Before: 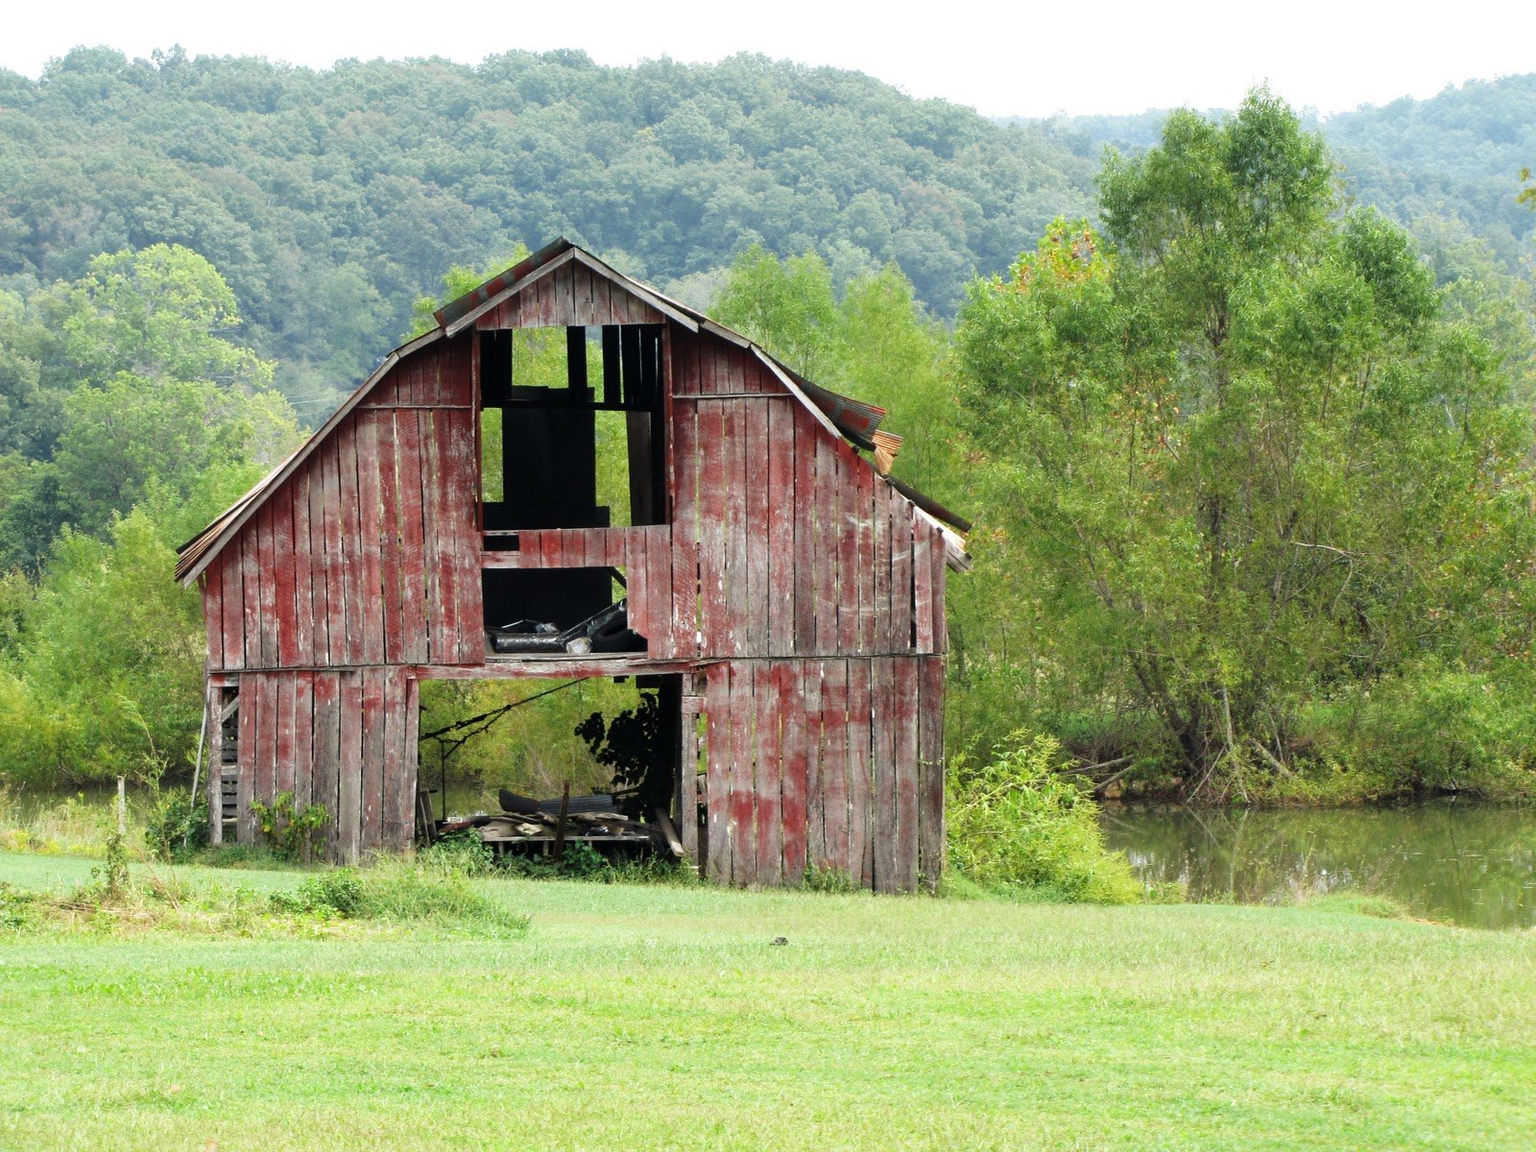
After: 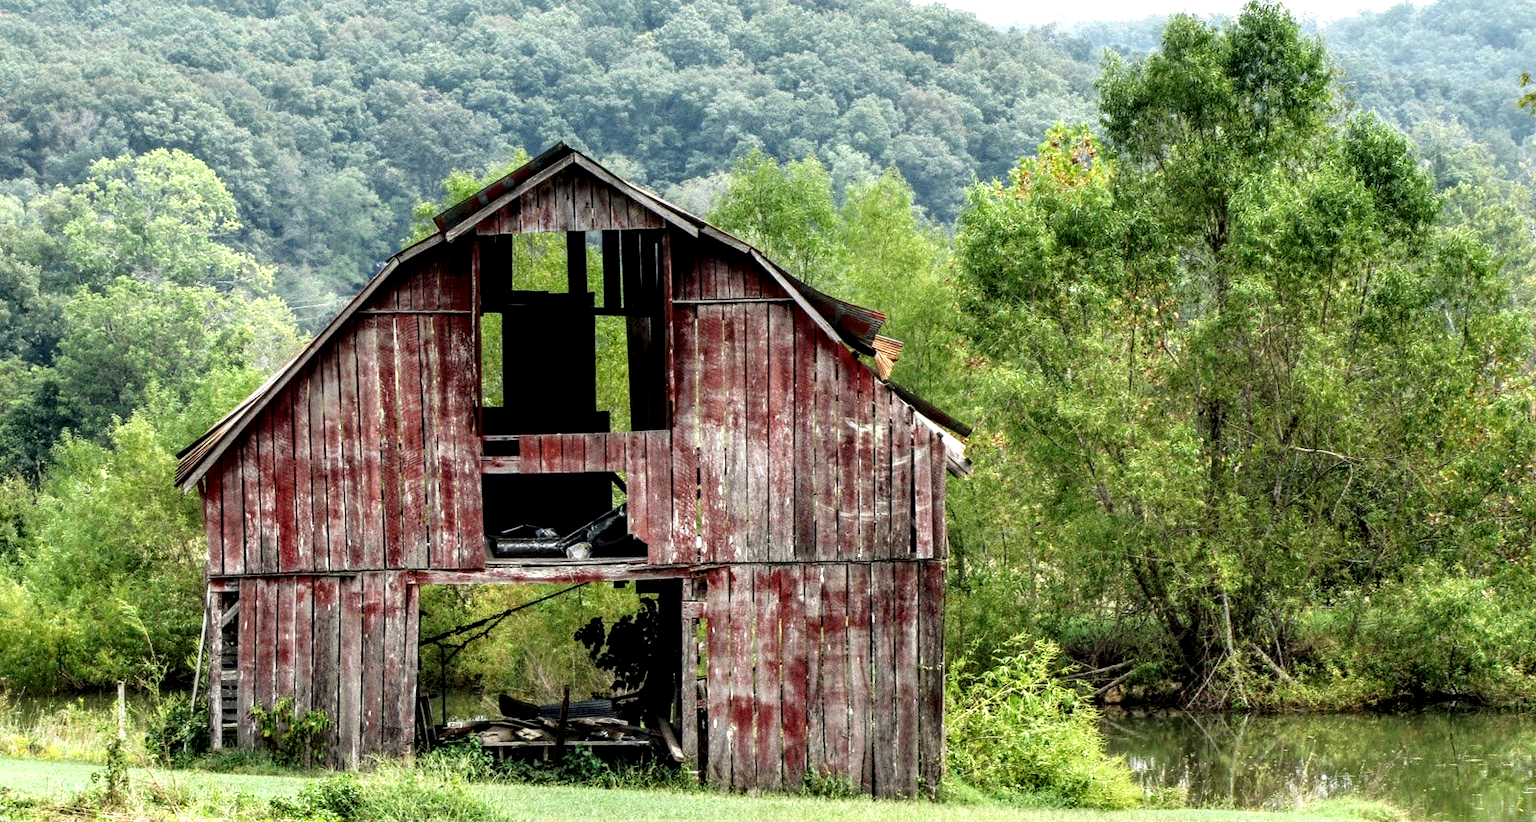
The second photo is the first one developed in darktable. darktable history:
local contrast: highlights 22%, detail 196%
crop and rotate: top 8.258%, bottom 20.254%
